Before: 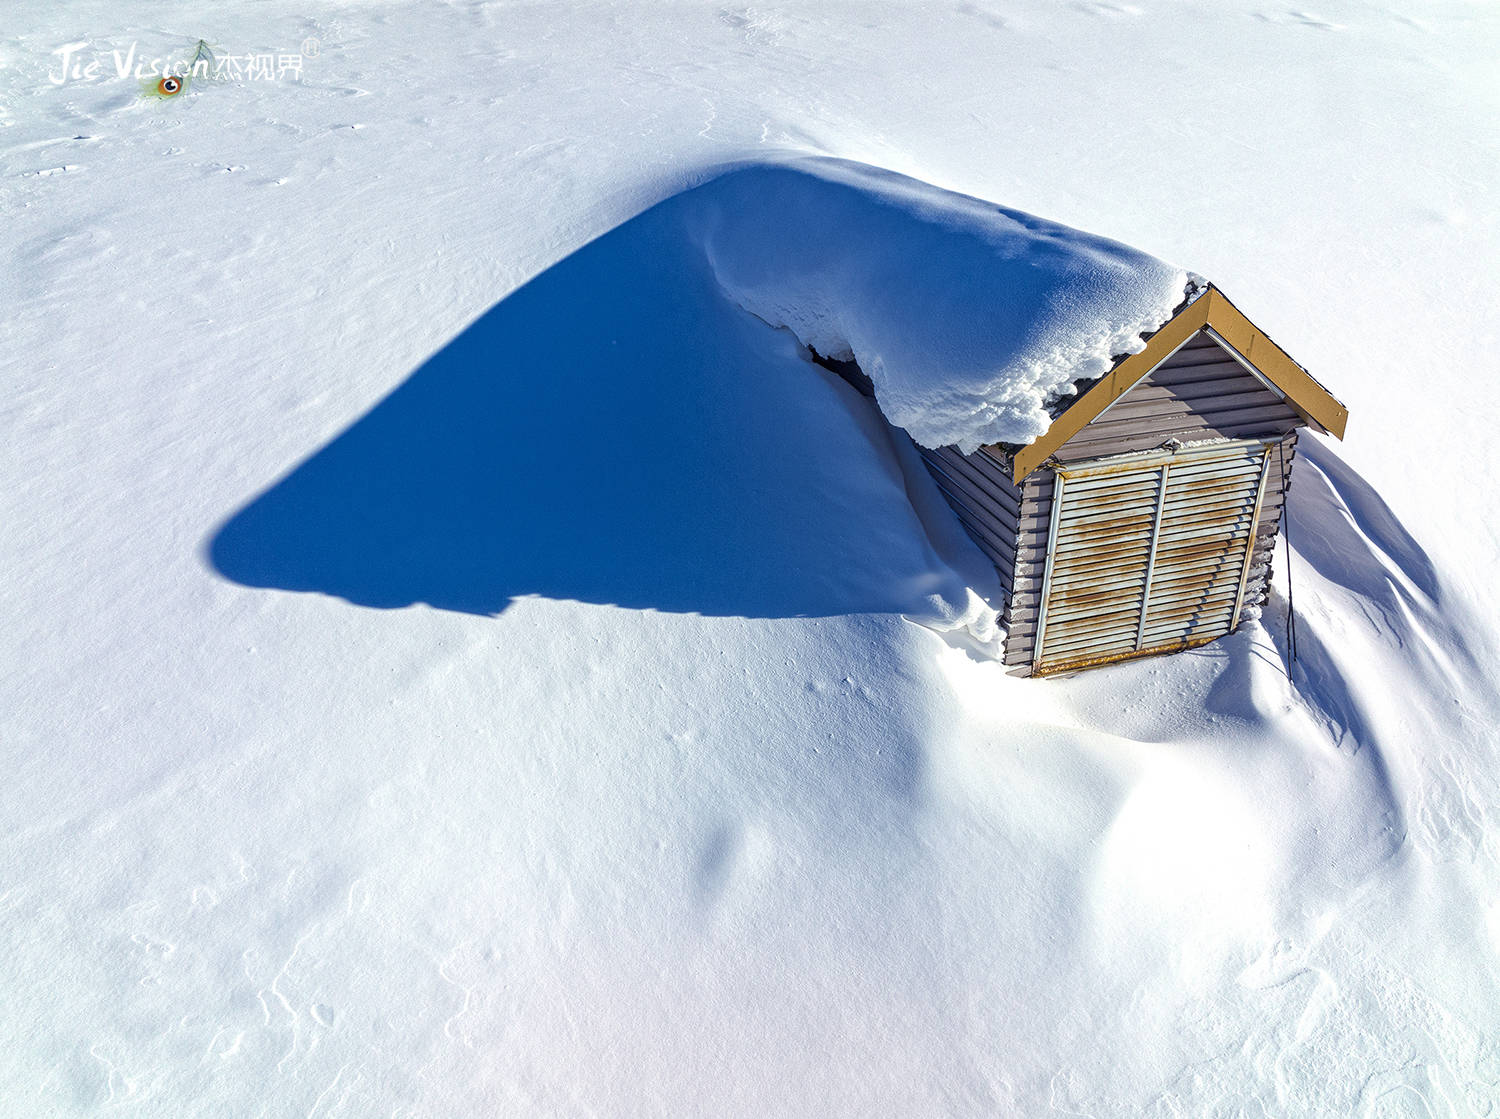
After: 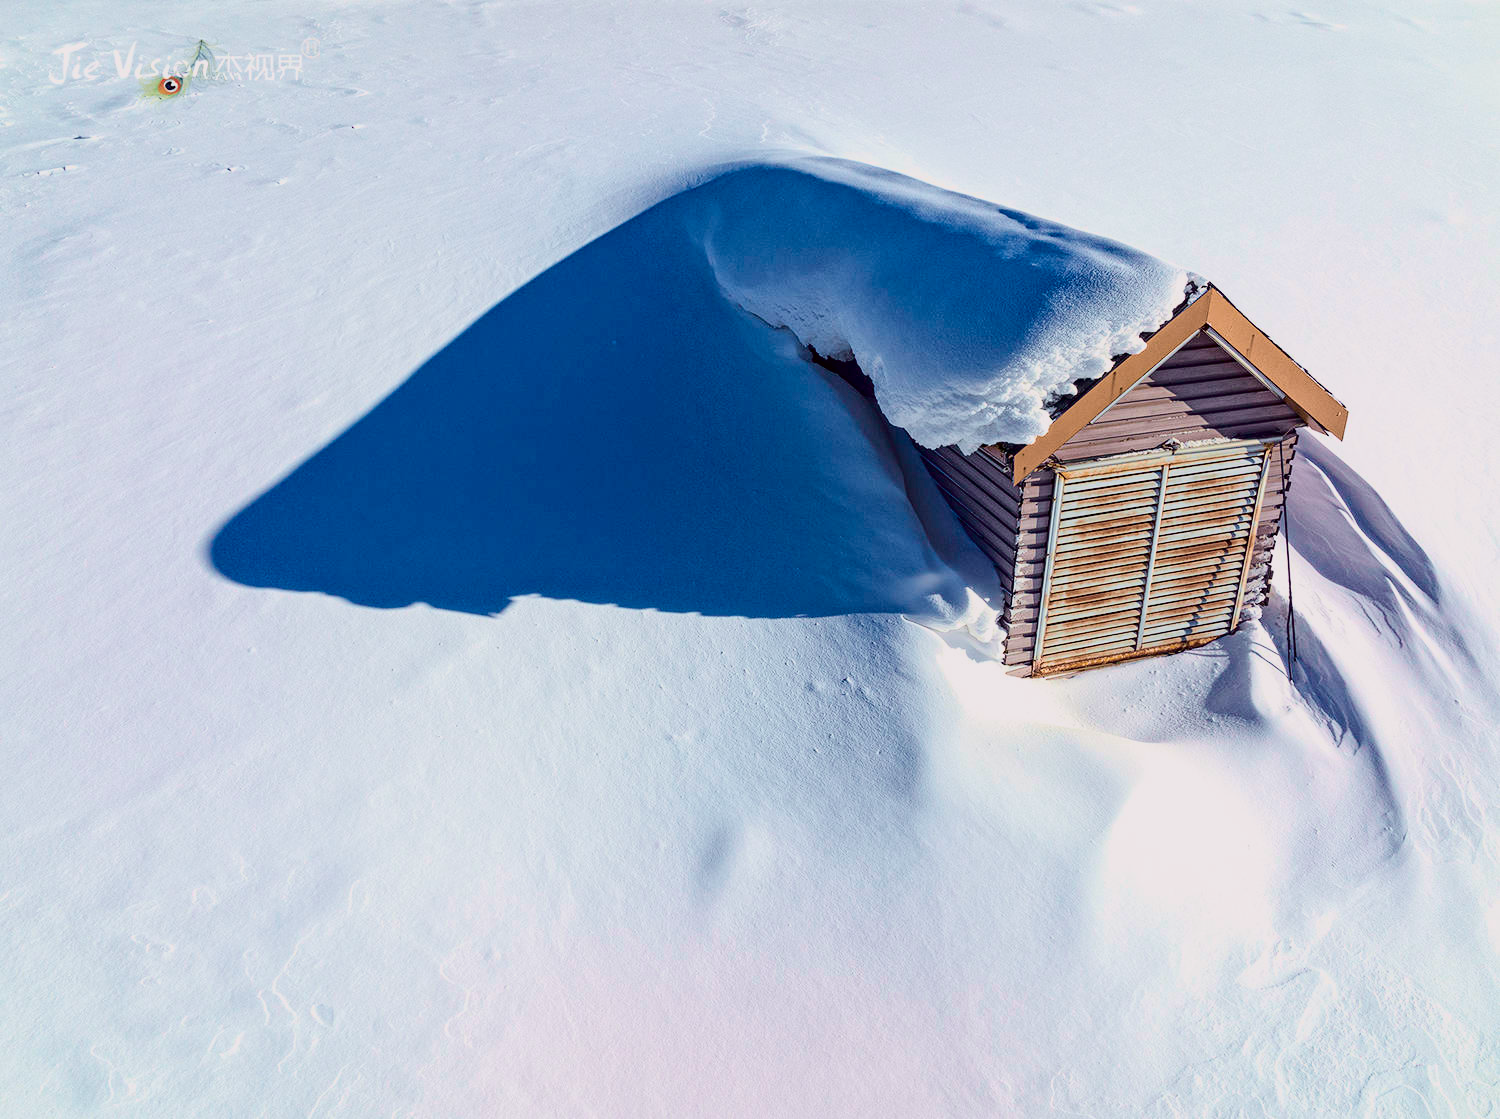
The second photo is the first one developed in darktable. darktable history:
tone curve: curves: ch0 [(0, 0) (0.049, 0.01) (0.154, 0.081) (0.491, 0.519) (0.748, 0.765) (1, 0.919)]; ch1 [(0, 0) (0.172, 0.123) (0.317, 0.272) (0.401, 0.422) (0.489, 0.496) (0.531, 0.557) (0.615, 0.612) (0.741, 0.783) (1, 1)]; ch2 [(0, 0) (0.411, 0.424) (0.483, 0.478) (0.544, 0.56) (0.686, 0.638) (1, 1)], color space Lab, independent channels, preserve colors none
